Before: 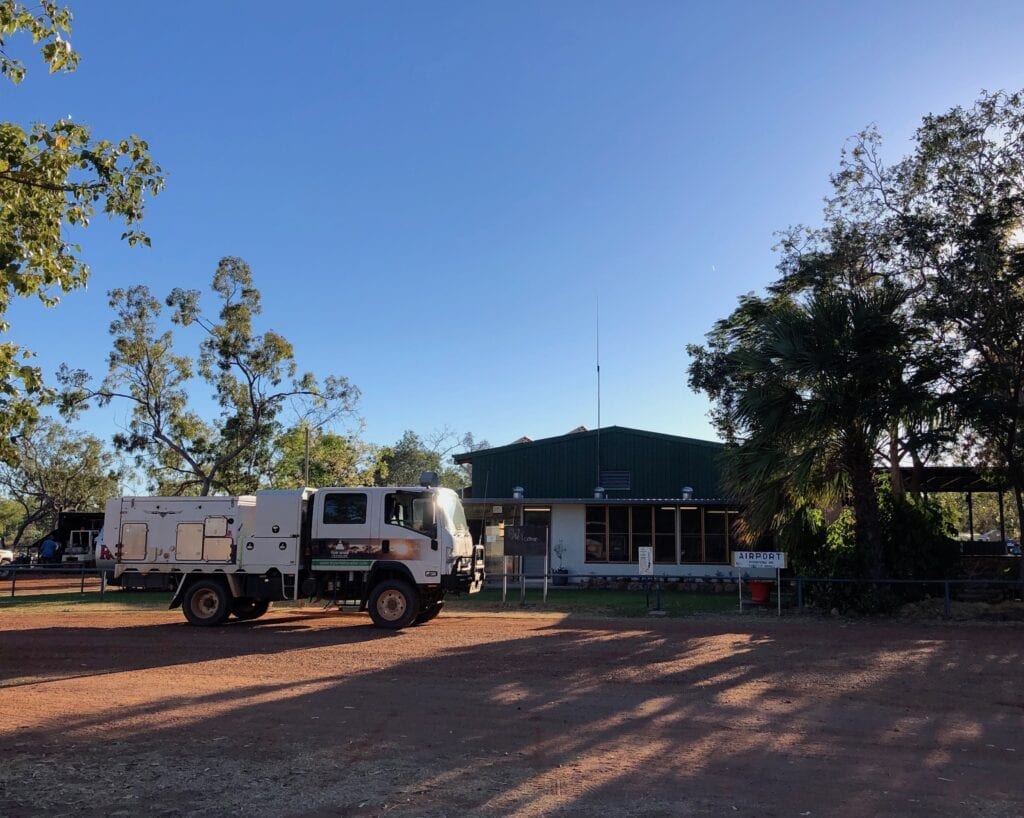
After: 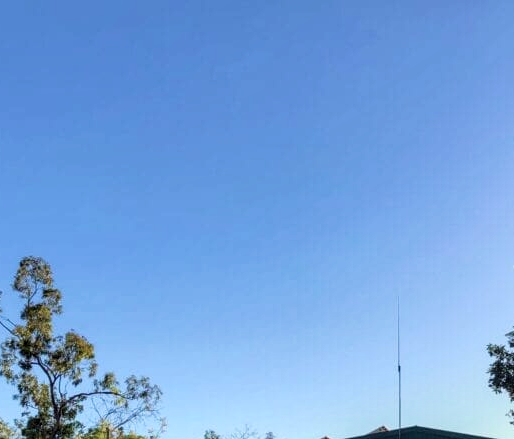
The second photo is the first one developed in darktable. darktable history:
crop: left 19.443%, right 30.321%, bottom 46.259%
contrast brightness saturation: contrast 0.15, brightness 0.045
velvia: on, module defaults
local contrast: detail 130%
